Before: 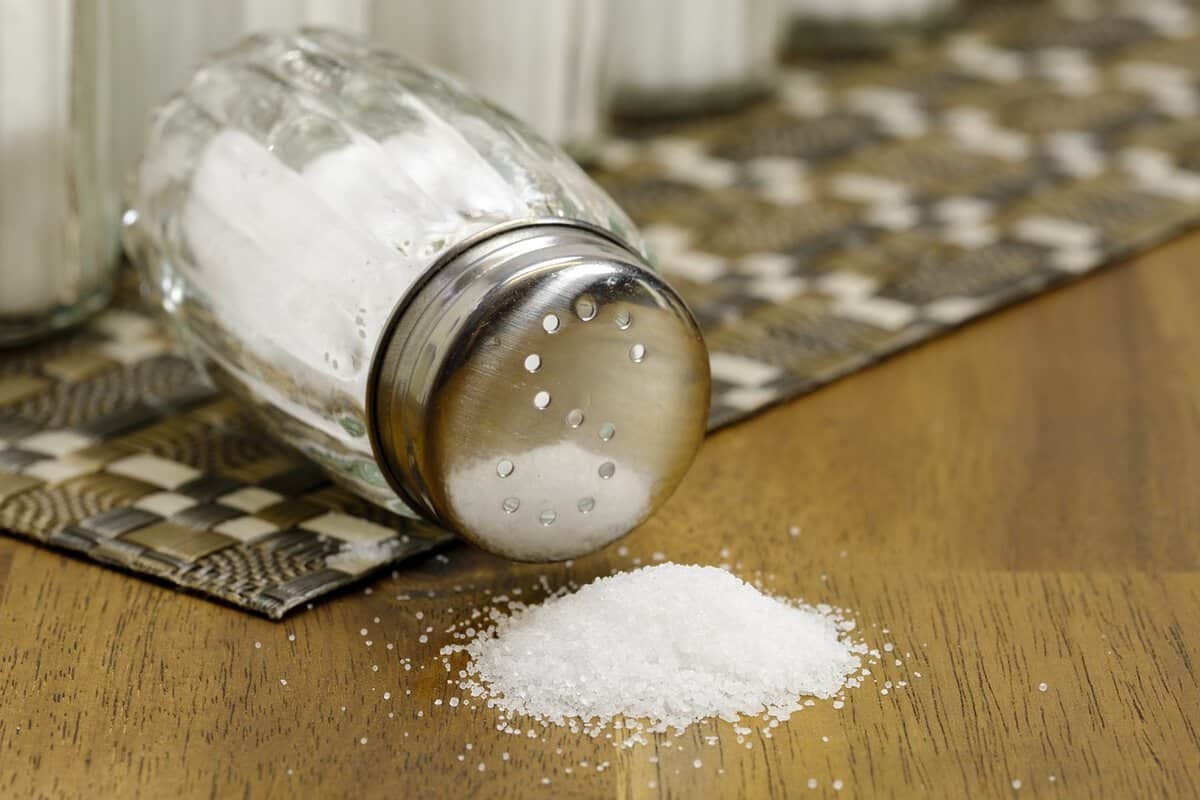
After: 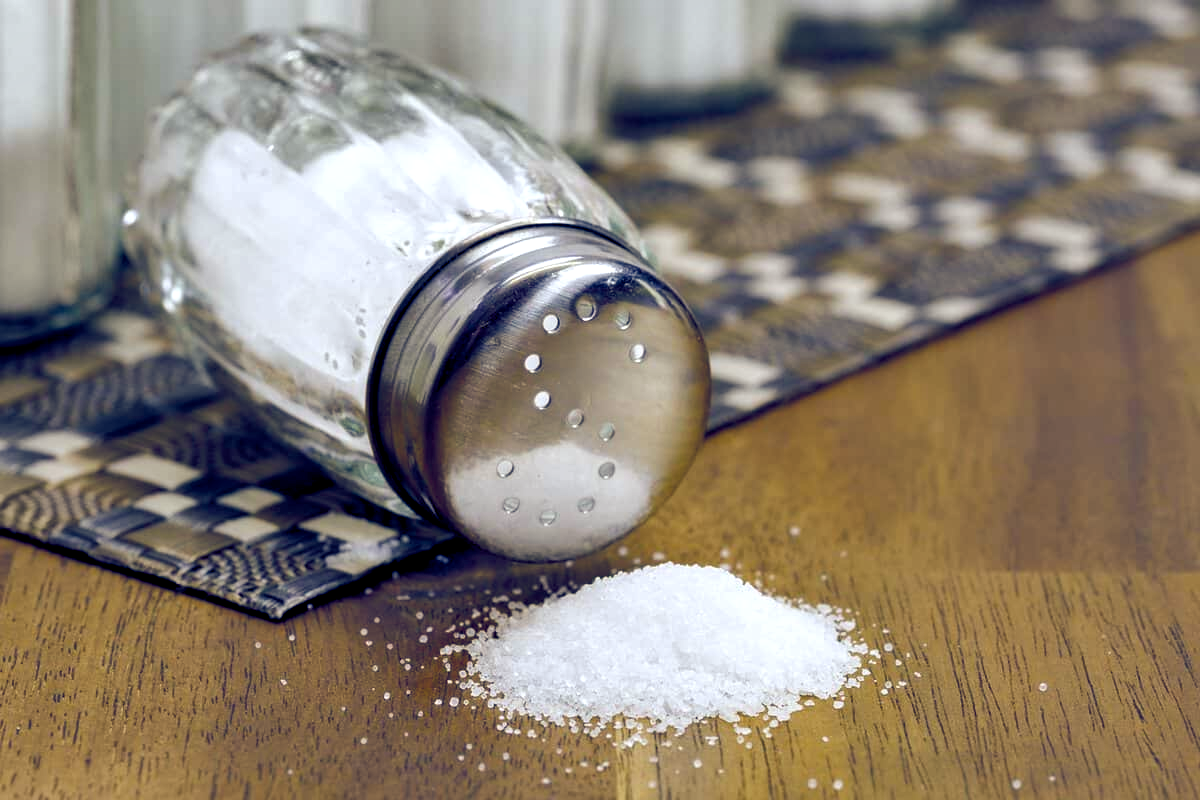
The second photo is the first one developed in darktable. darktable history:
color balance rgb: shadows lift › luminance -41.13%, shadows lift › chroma 14.13%, shadows lift › hue 260°, power › luminance -3.76%, power › chroma 0.56%, power › hue 40.37°, highlights gain › luminance 16.81%, highlights gain › chroma 2.94%, highlights gain › hue 260°, global offset › luminance -0.29%, global offset › chroma 0.31%, global offset › hue 260°, perceptual saturation grading › global saturation 20%, perceptual saturation grading › highlights -13.92%, perceptual saturation grading › shadows 50%
shadows and highlights: soften with gaussian
